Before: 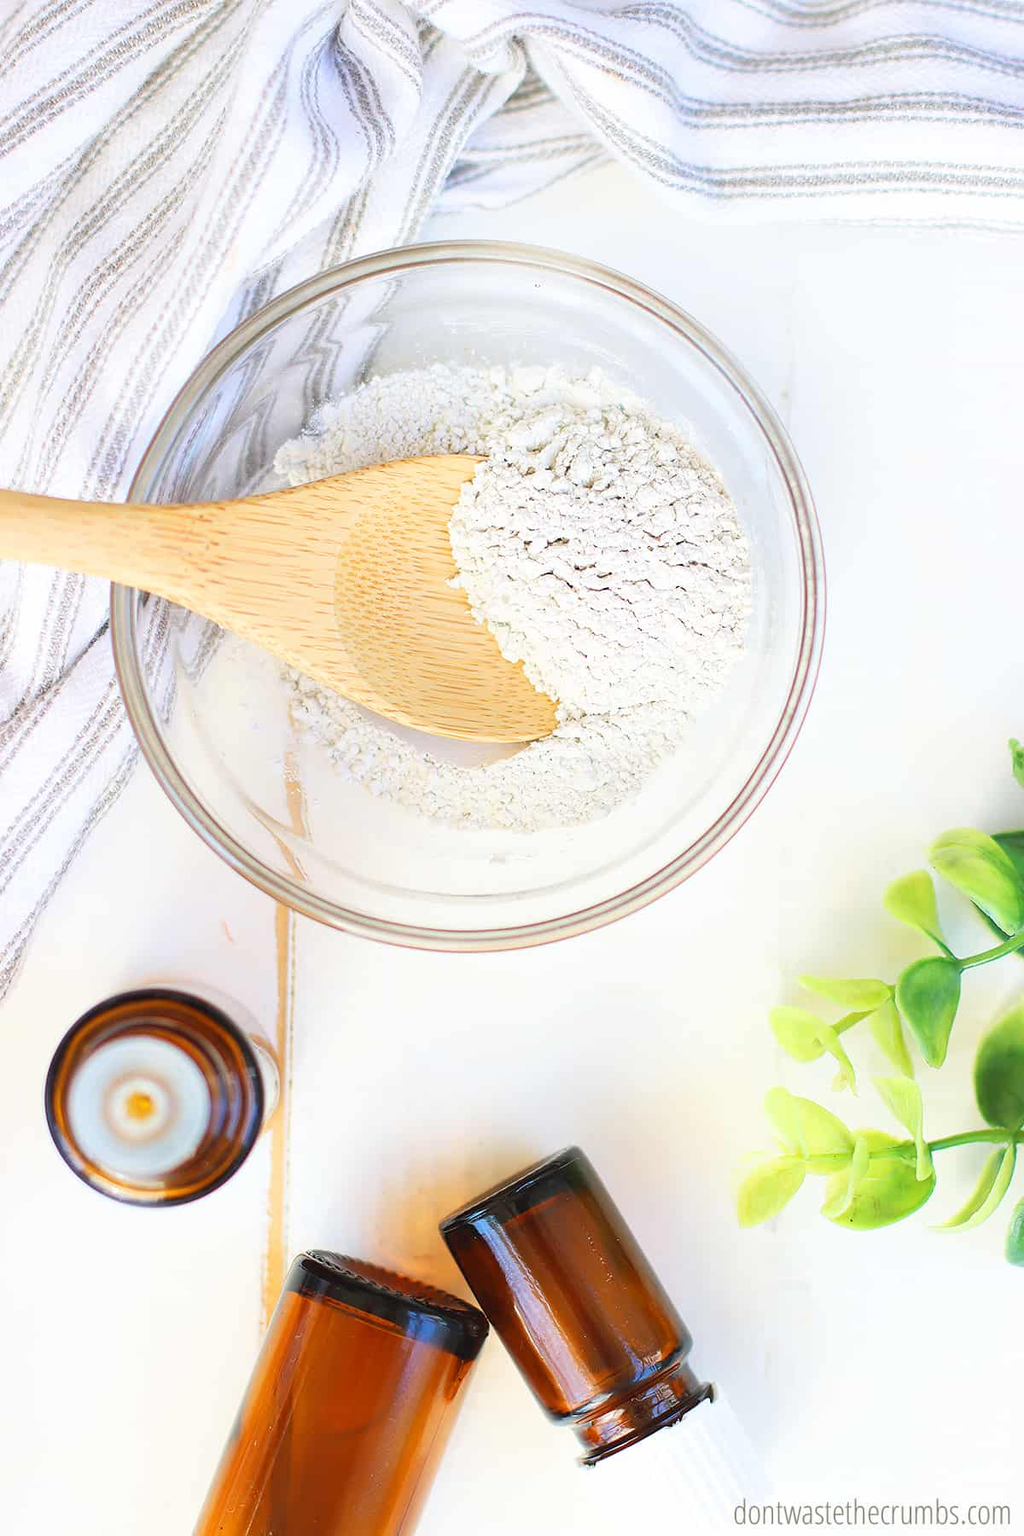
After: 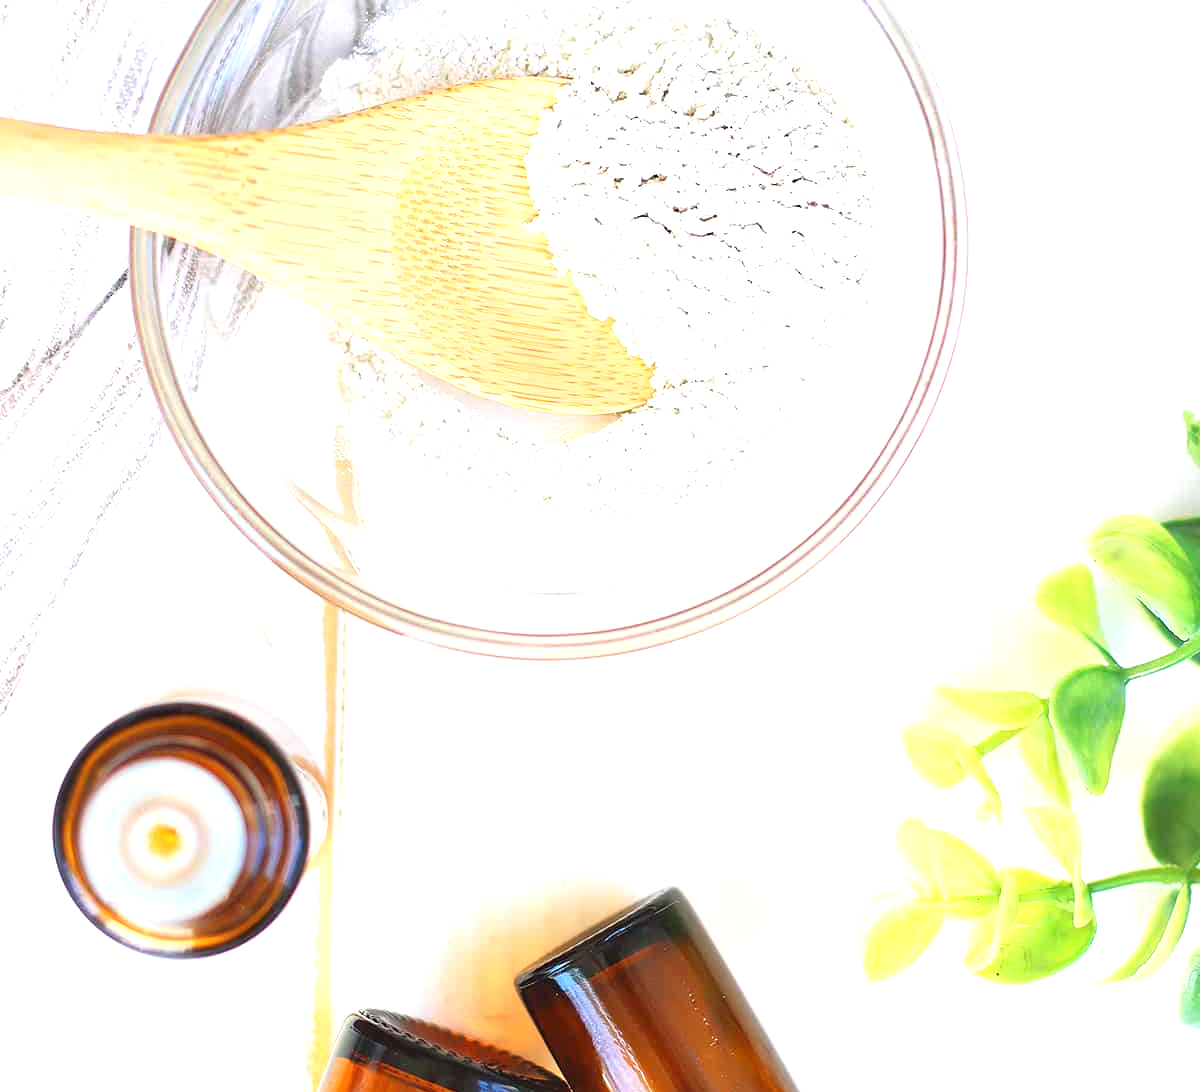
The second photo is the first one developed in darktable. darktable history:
crop and rotate: top 25.357%, bottom 13.942%
exposure: black level correction 0, exposure 0.6 EV, compensate highlight preservation false
